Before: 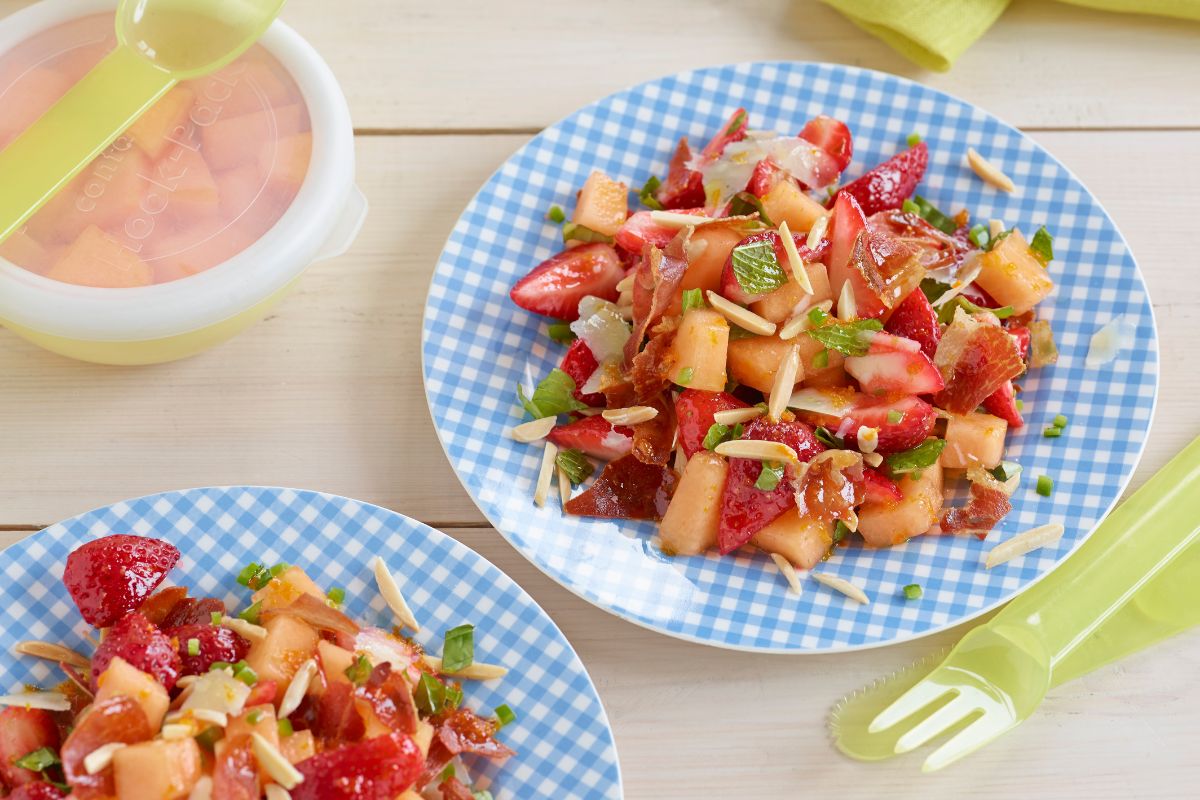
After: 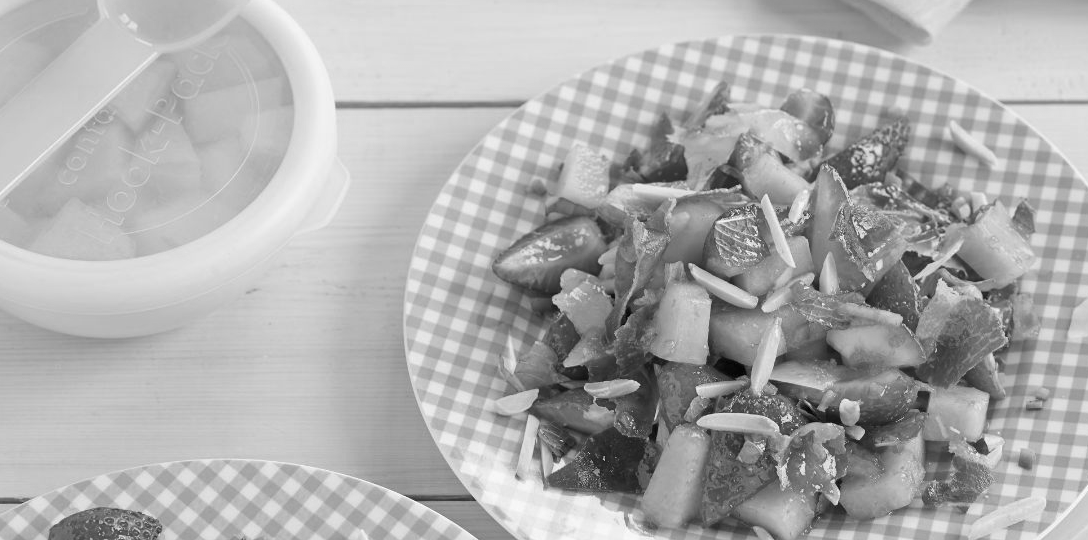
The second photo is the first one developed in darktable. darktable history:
exposure: black level correction 0.002, compensate highlight preservation false
monochrome: on, module defaults
crop: left 1.509%, top 3.452%, right 7.696%, bottom 28.452%
